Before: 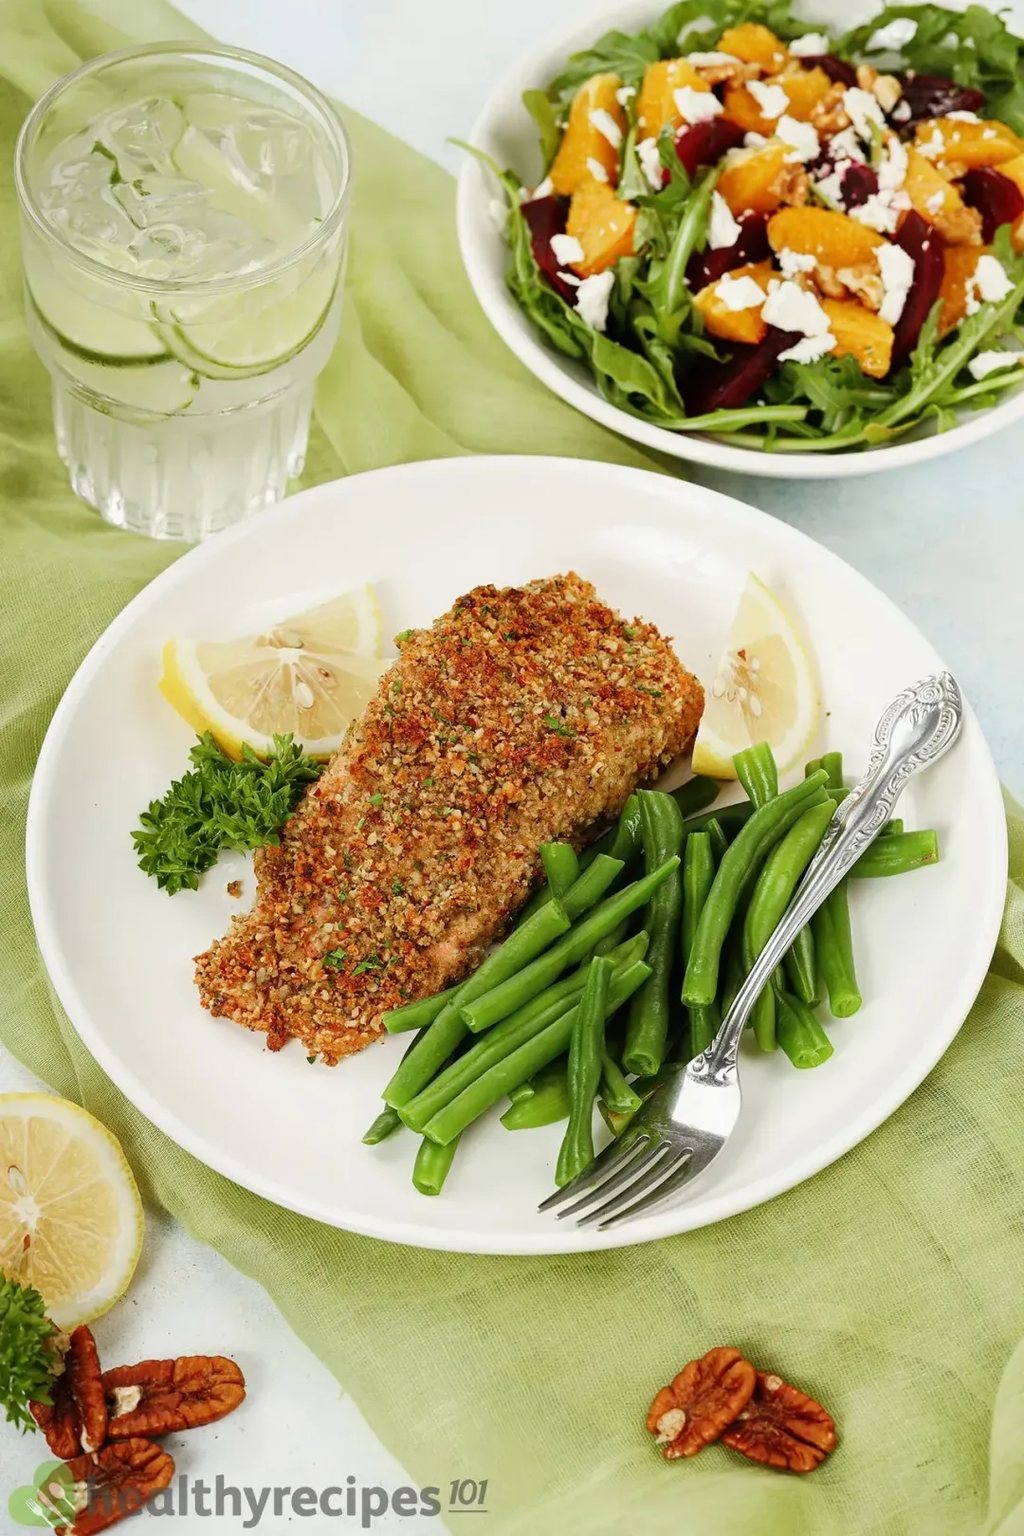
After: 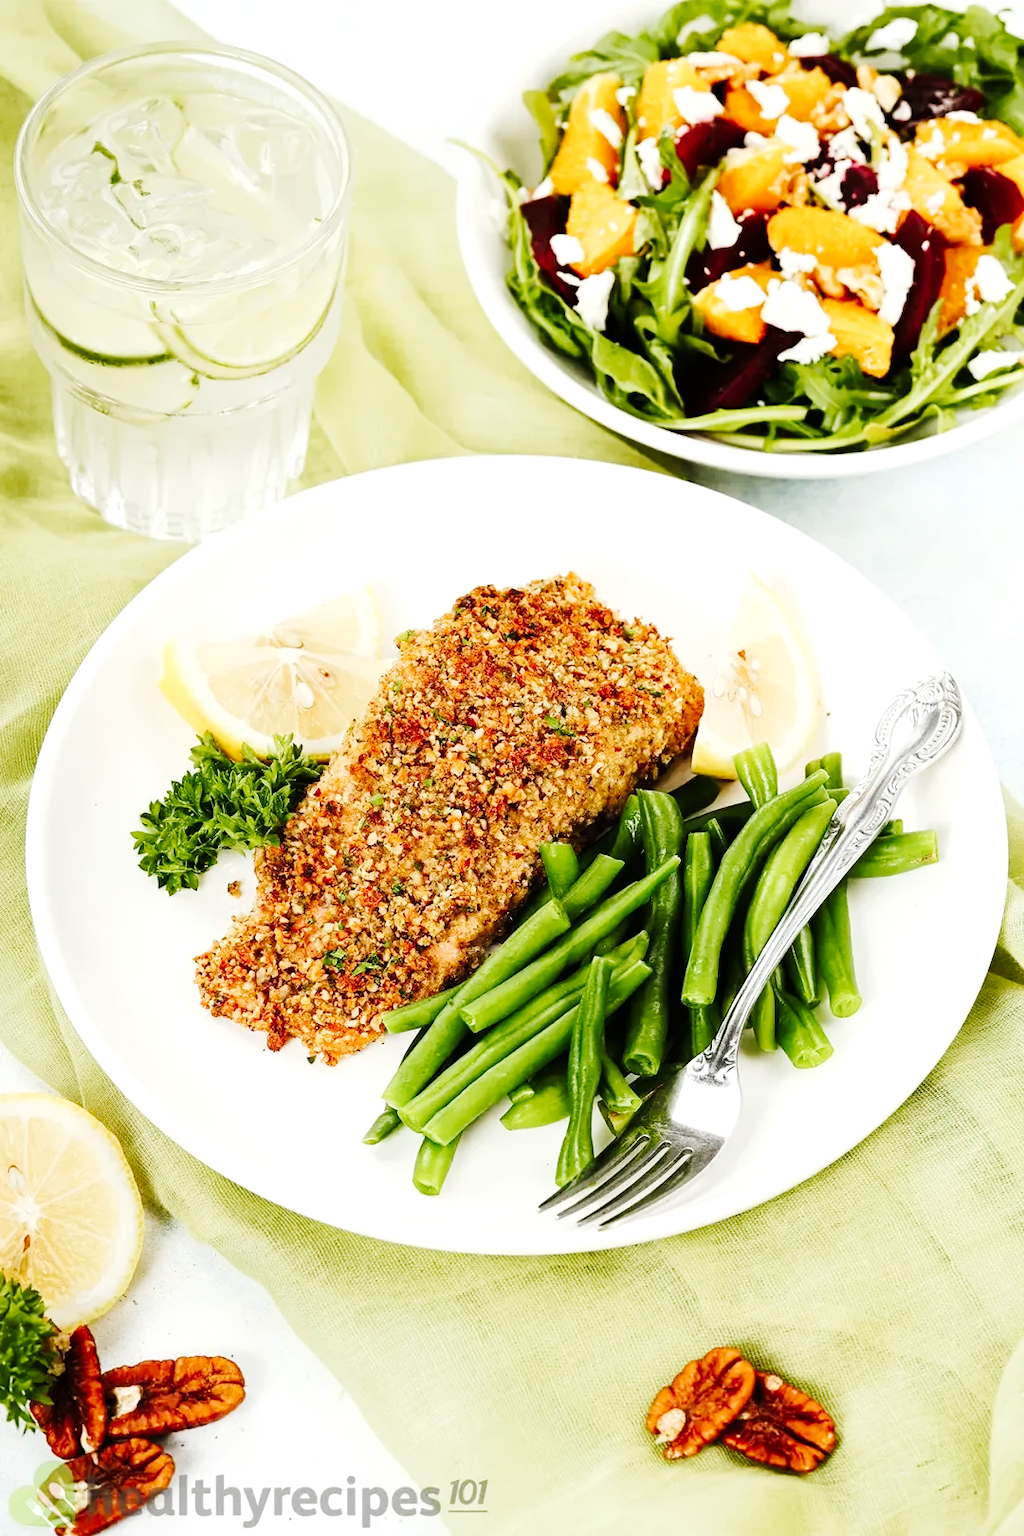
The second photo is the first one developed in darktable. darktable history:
tone equalizer: -8 EV -0.73 EV, -7 EV -0.704 EV, -6 EV -0.572 EV, -5 EV -0.362 EV, -3 EV 0.382 EV, -2 EV 0.6 EV, -1 EV 0.697 EV, +0 EV 0.728 EV, edges refinement/feathering 500, mask exposure compensation -1.24 EV, preserve details no
tone curve: curves: ch0 [(0, 0) (0.11, 0.081) (0.256, 0.259) (0.398, 0.475) (0.498, 0.611) (0.65, 0.757) (0.835, 0.883) (1, 0.961)]; ch1 [(0, 0) (0.346, 0.307) (0.408, 0.369) (0.453, 0.457) (0.482, 0.479) (0.502, 0.498) (0.521, 0.51) (0.553, 0.554) (0.618, 0.65) (0.693, 0.727) (1, 1)]; ch2 [(0, 0) (0.366, 0.337) (0.434, 0.46) (0.485, 0.494) (0.5, 0.494) (0.511, 0.508) (0.537, 0.55) (0.579, 0.599) (0.621, 0.693) (1, 1)], preserve colors none
